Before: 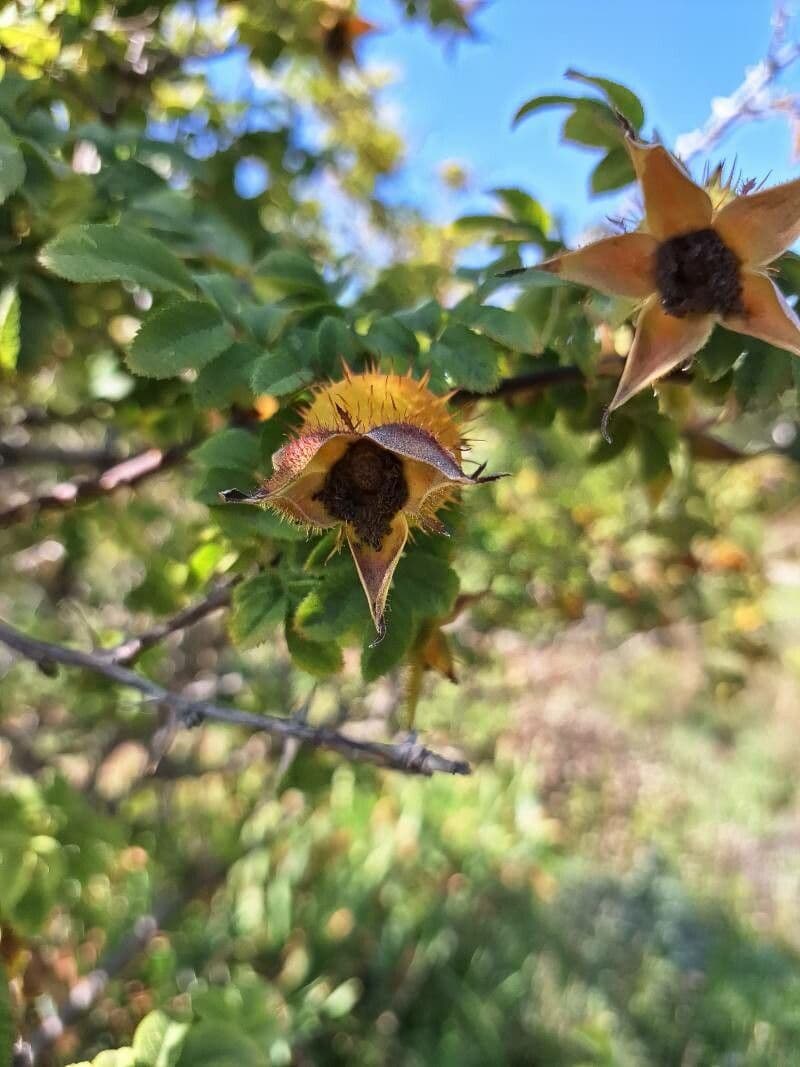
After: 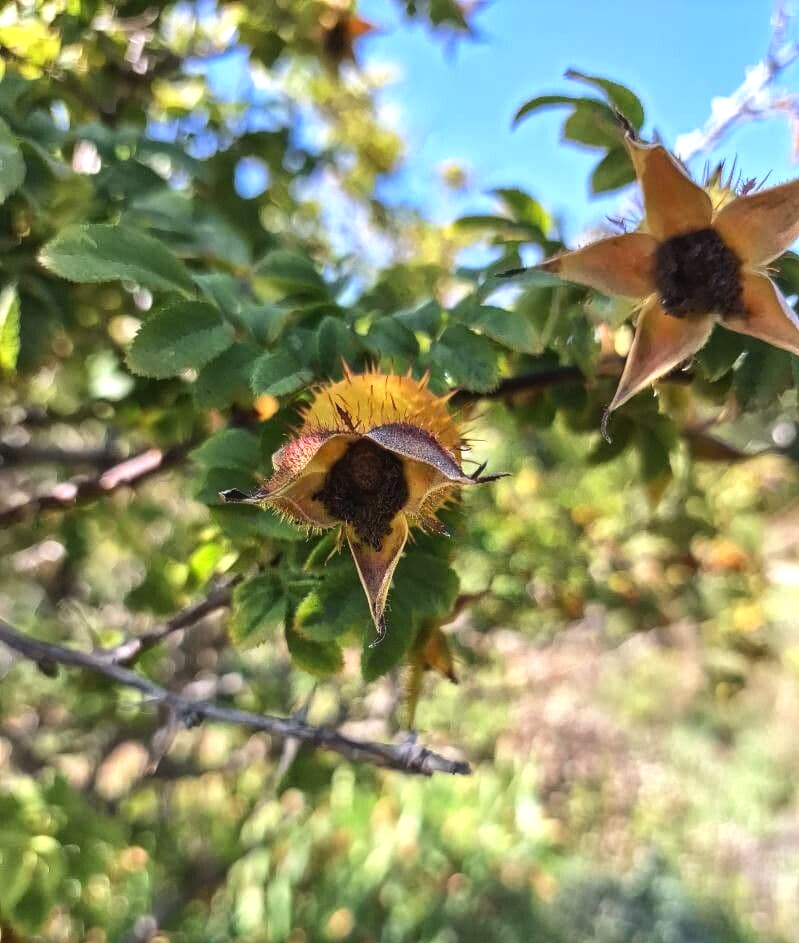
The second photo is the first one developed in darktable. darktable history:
local contrast: detail 109%
tone equalizer: -8 EV -0.437 EV, -7 EV -0.408 EV, -6 EV -0.315 EV, -5 EV -0.258 EV, -3 EV 0.246 EV, -2 EV 0.321 EV, -1 EV 0.41 EV, +0 EV 0.418 EV, edges refinement/feathering 500, mask exposure compensation -1.57 EV, preserve details no
crop and rotate: top 0%, bottom 11.579%
